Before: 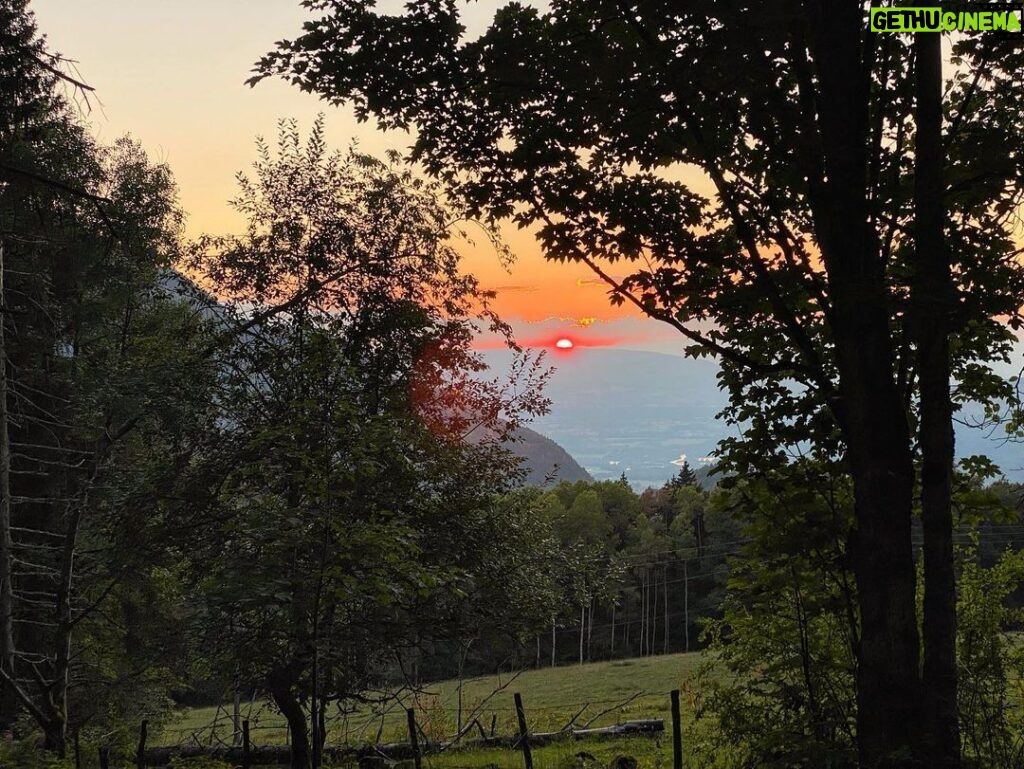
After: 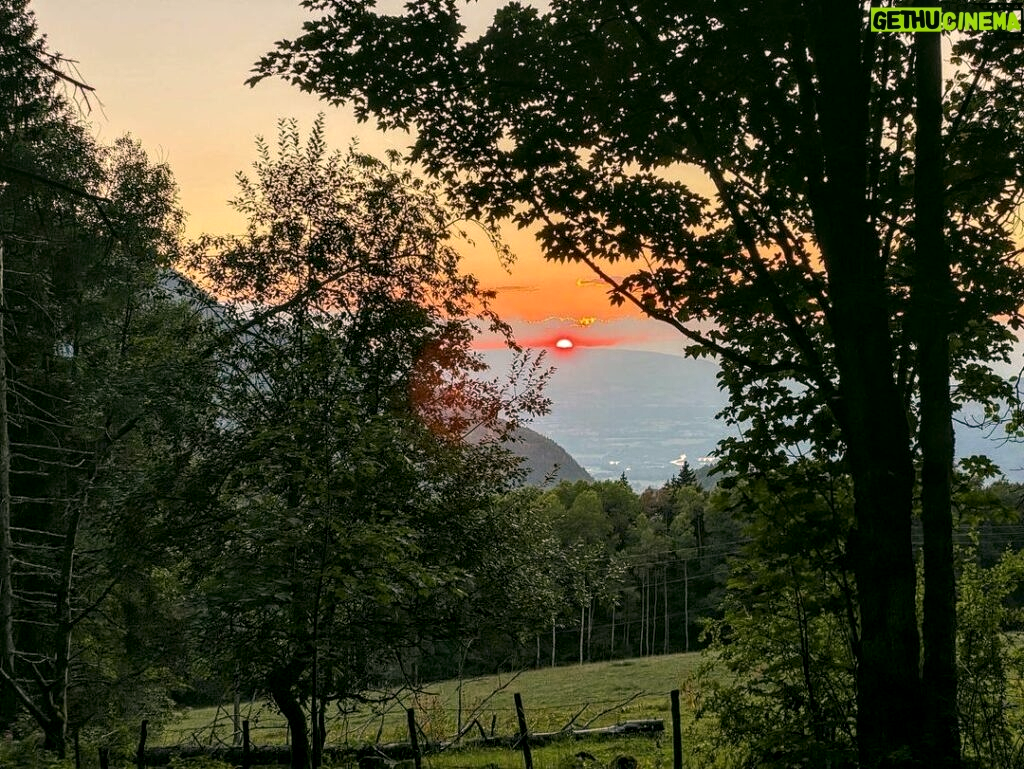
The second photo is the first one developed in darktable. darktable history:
color correction: highlights a* 4.46, highlights b* 4.93, shadows a* -7.26, shadows b* 4.97
local contrast: detail 140%
